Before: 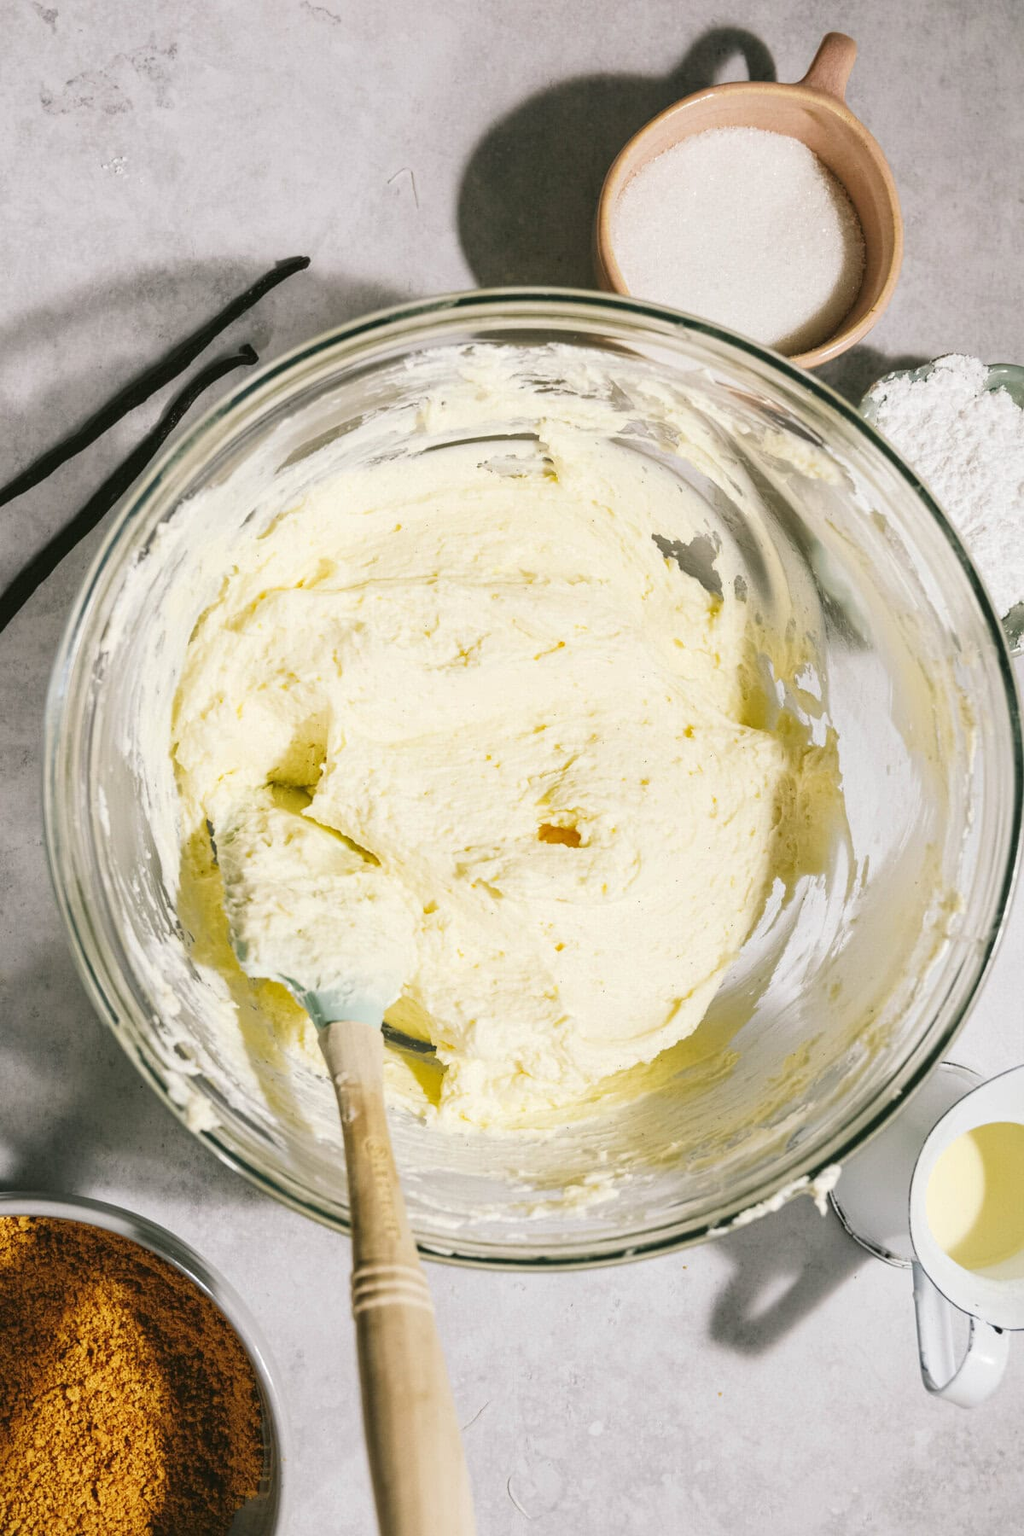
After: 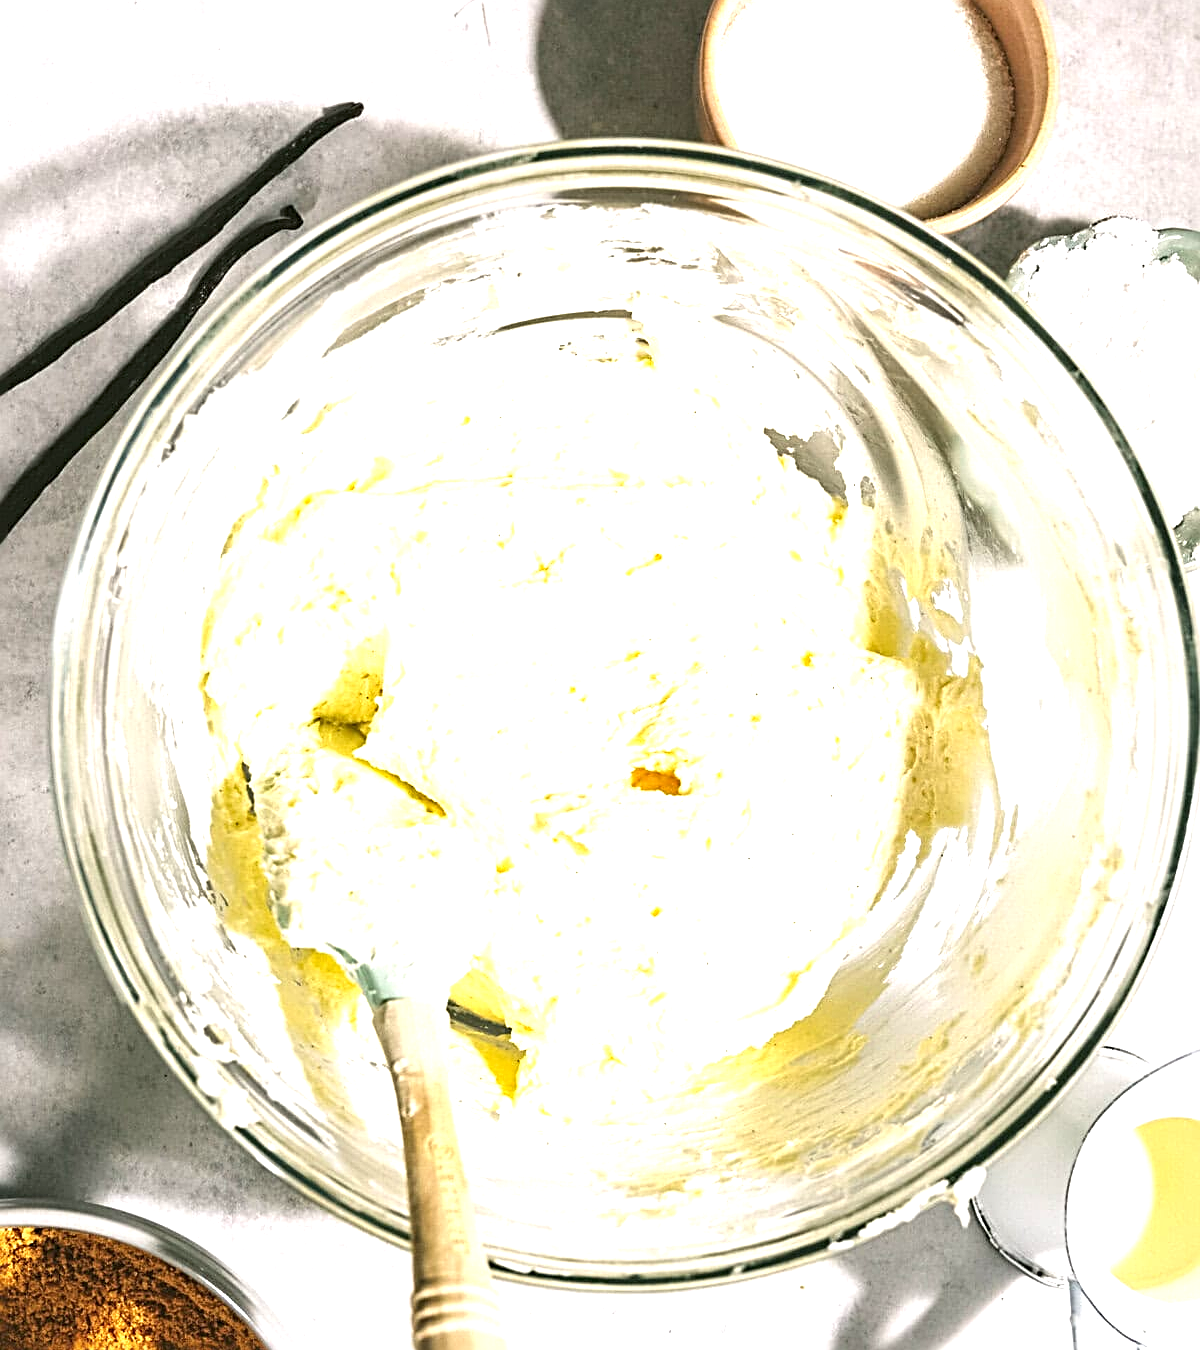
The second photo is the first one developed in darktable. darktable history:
crop: top 11.027%, bottom 13.935%
exposure: black level correction 0, exposure 1 EV, compensate exposure bias true, compensate highlight preservation false
sharpen: radius 2.815, amount 0.714
contrast equalizer: y [[0.511, 0.558, 0.631, 0.632, 0.559, 0.512], [0.5 ×6], [0.5 ×6], [0 ×6], [0 ×6]], mix 0.163
